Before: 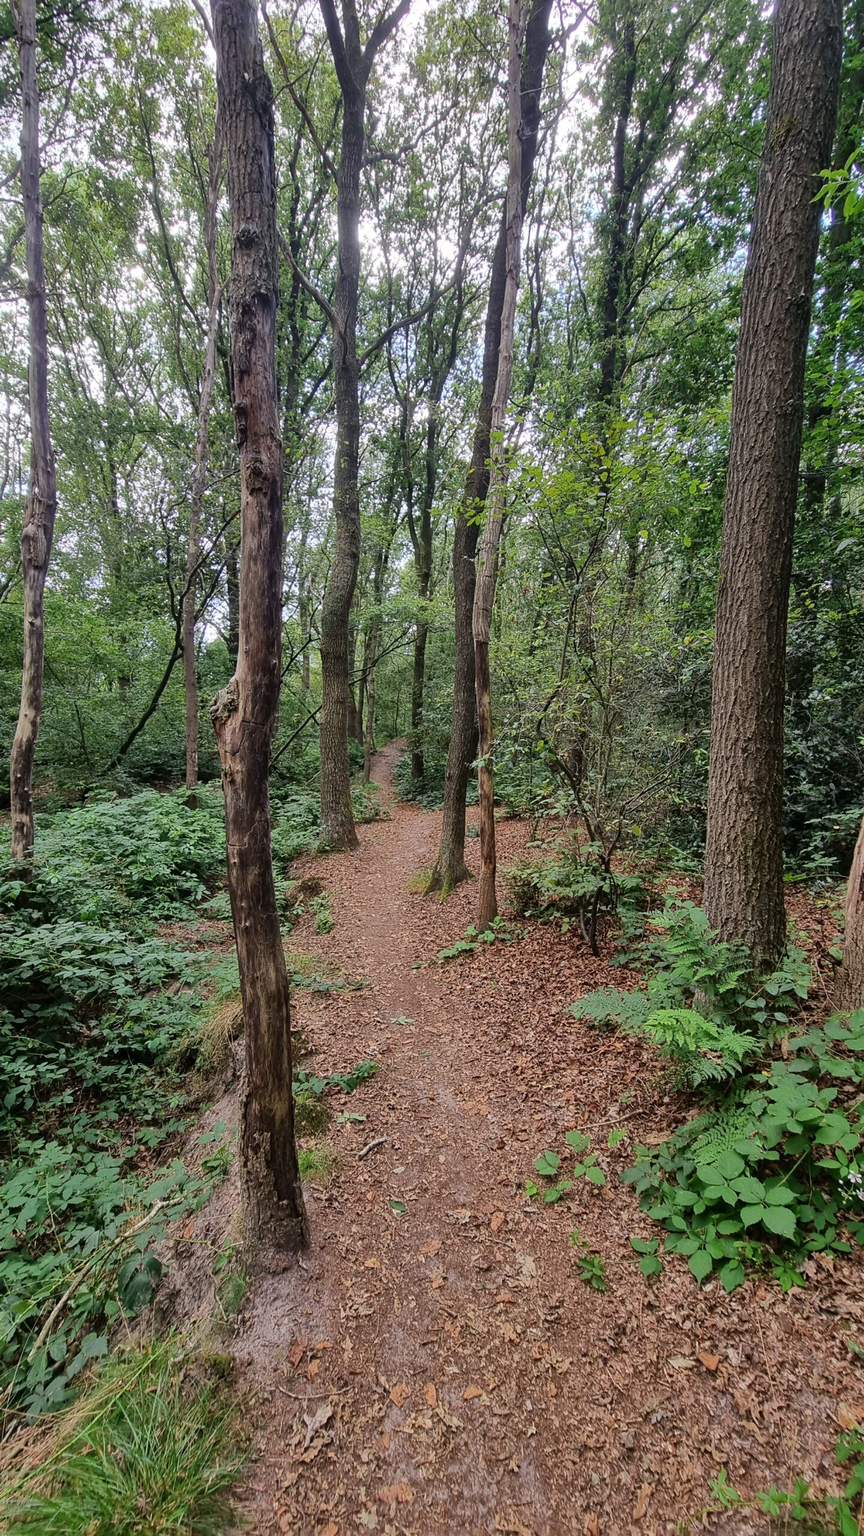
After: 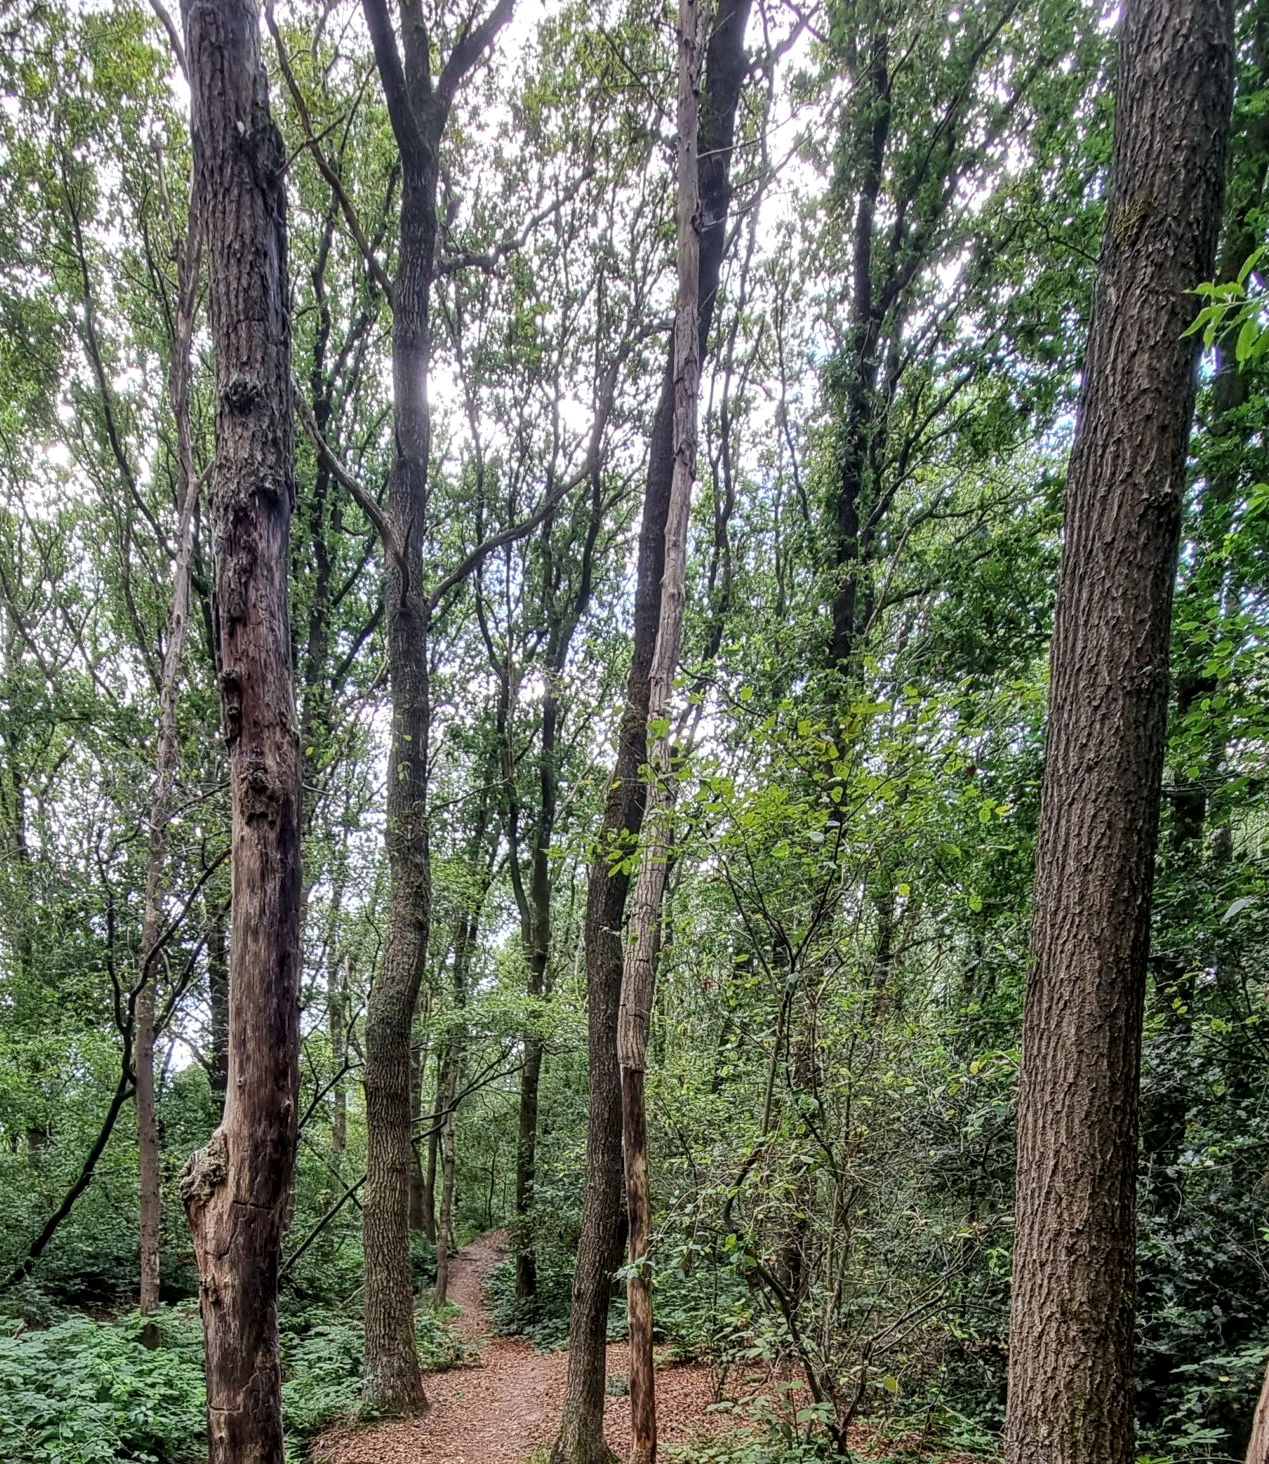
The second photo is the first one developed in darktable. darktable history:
crop and rotate: left 11.812%, bottom 42.776%
local contrast: highlights 61%, detail 143%, midtone range 0.428
